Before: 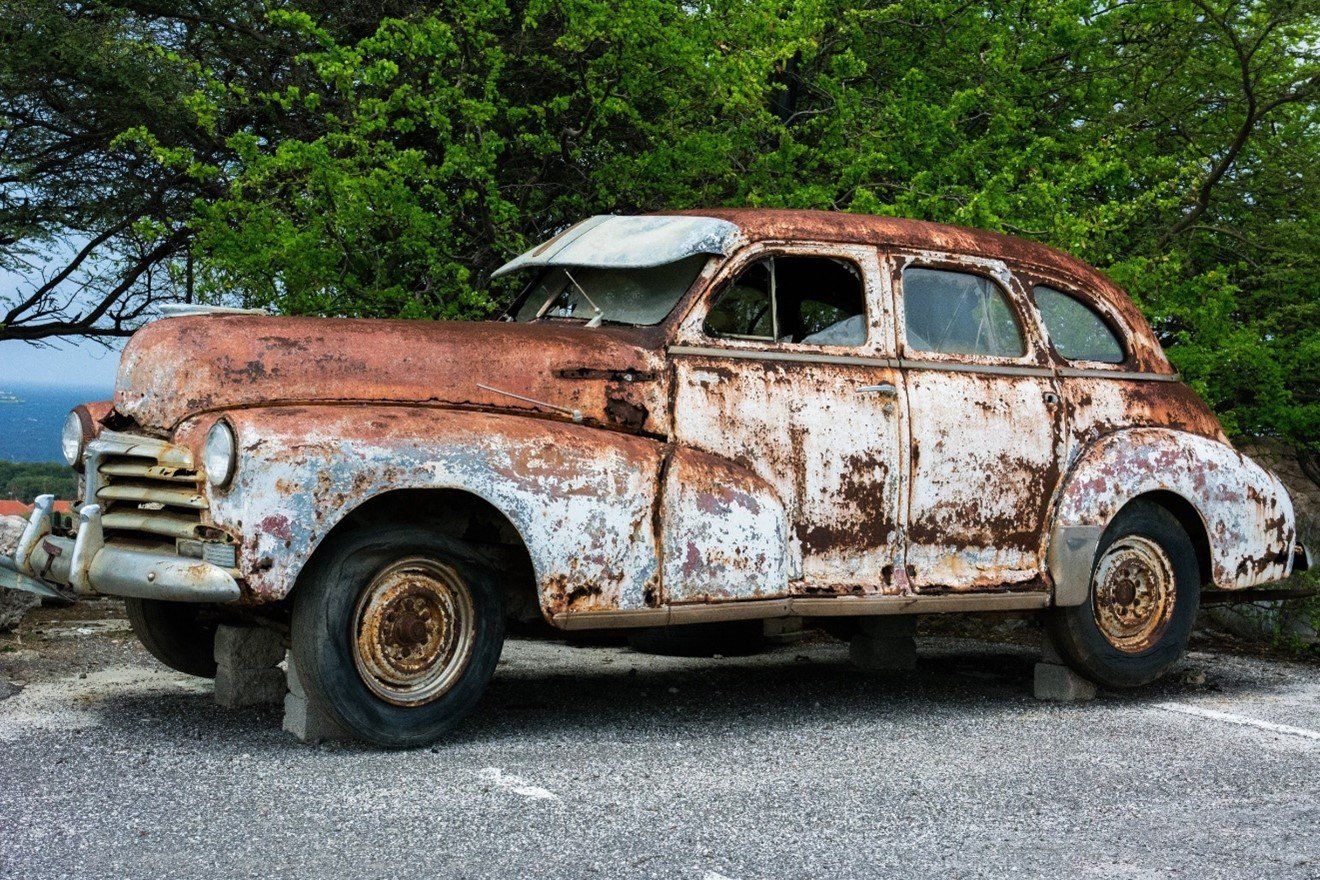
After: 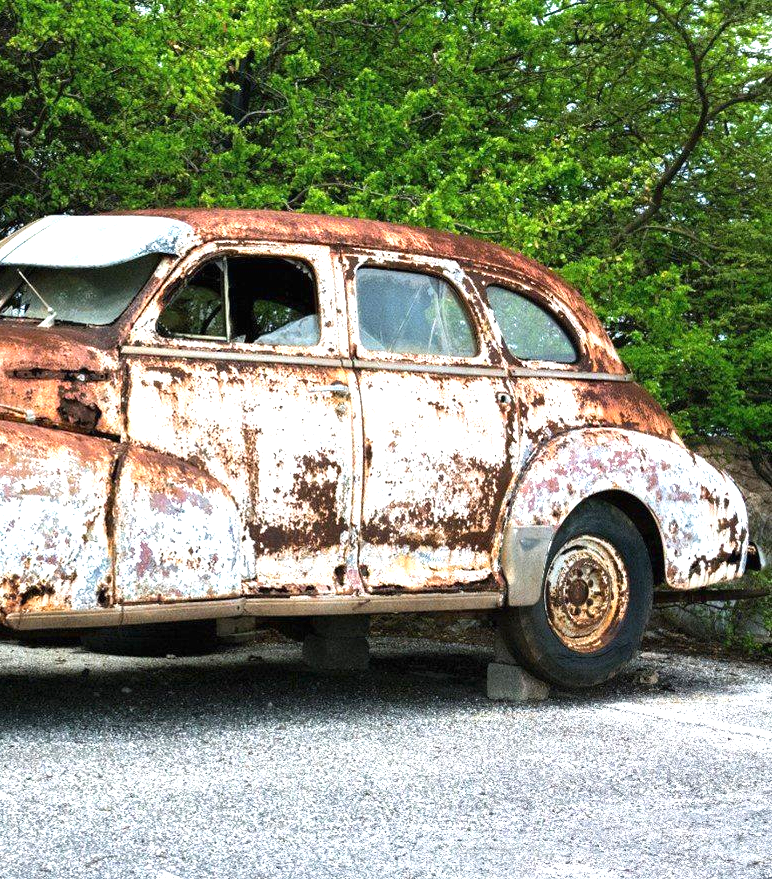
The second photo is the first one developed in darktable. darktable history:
exposure: black level correction 0, exposure 1.107 EV, compensate exposure bias true, compensate highlight preservation false
crop: left 41.511%
